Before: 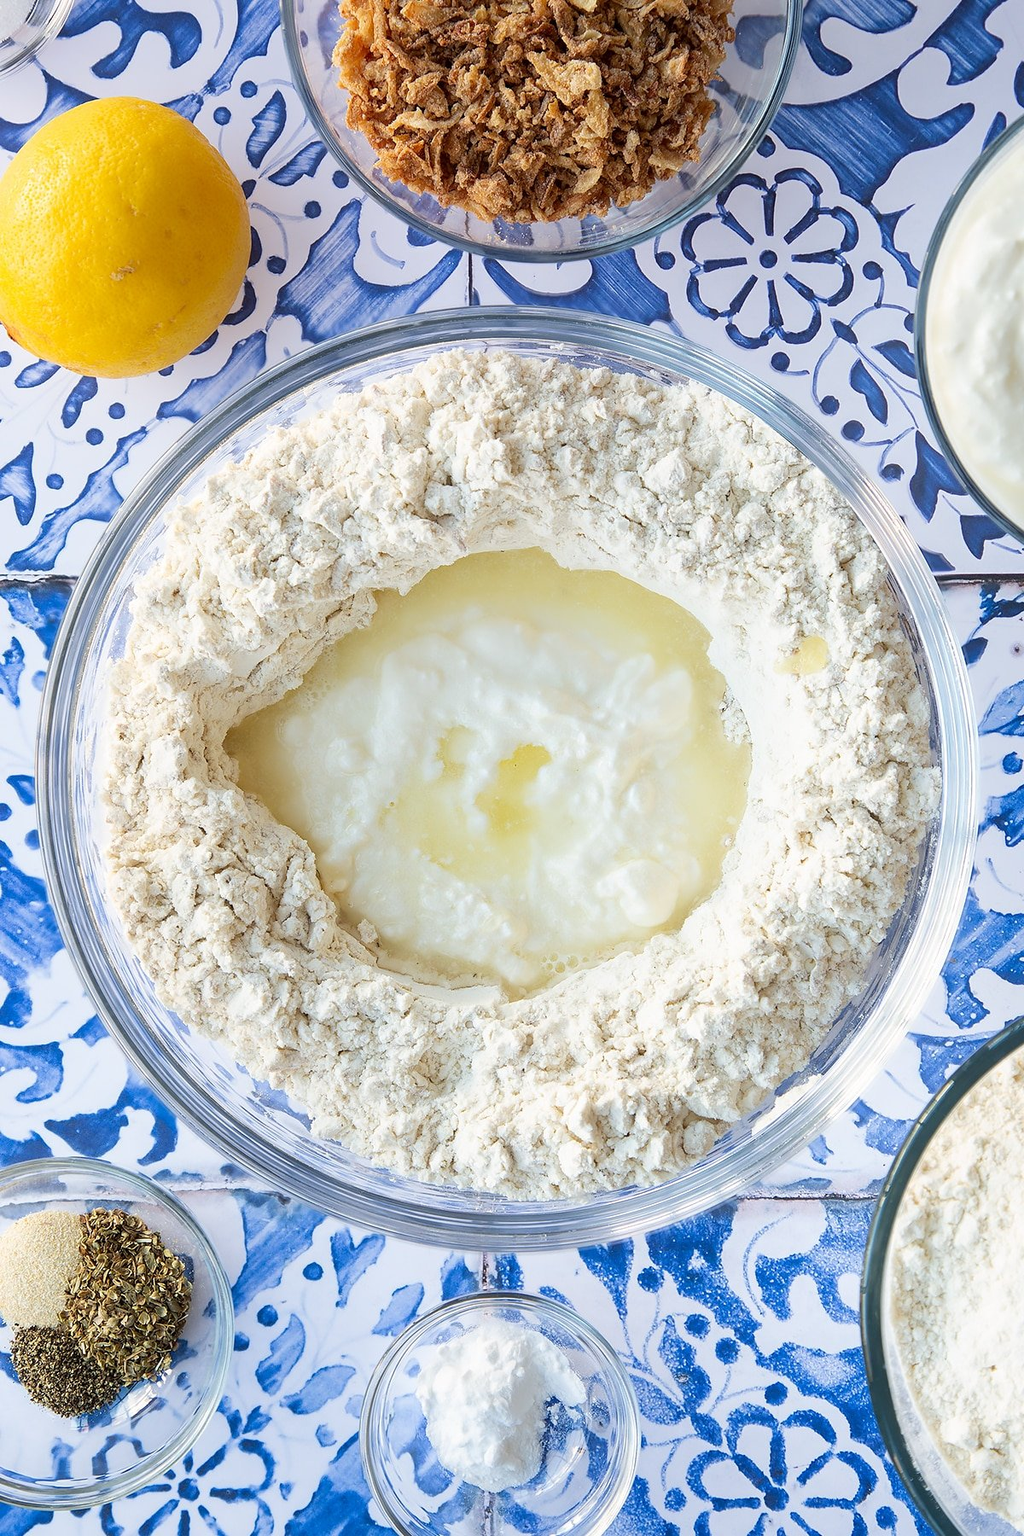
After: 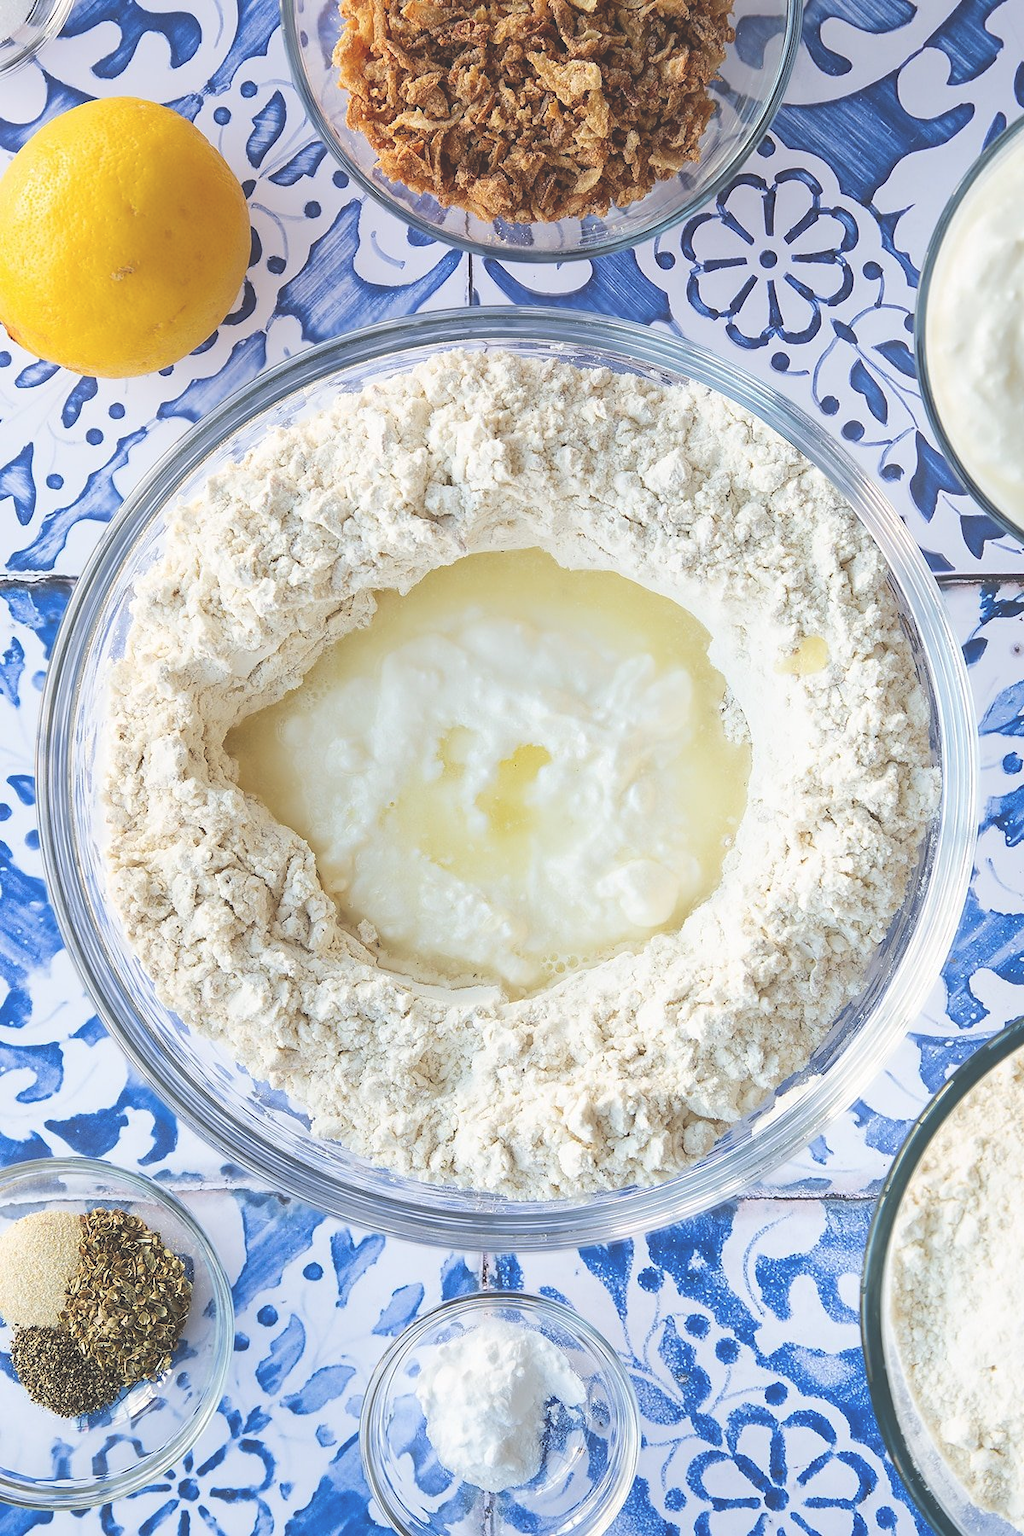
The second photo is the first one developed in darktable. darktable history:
exposure: black level correction -0.031, compensate highlight preservation false
